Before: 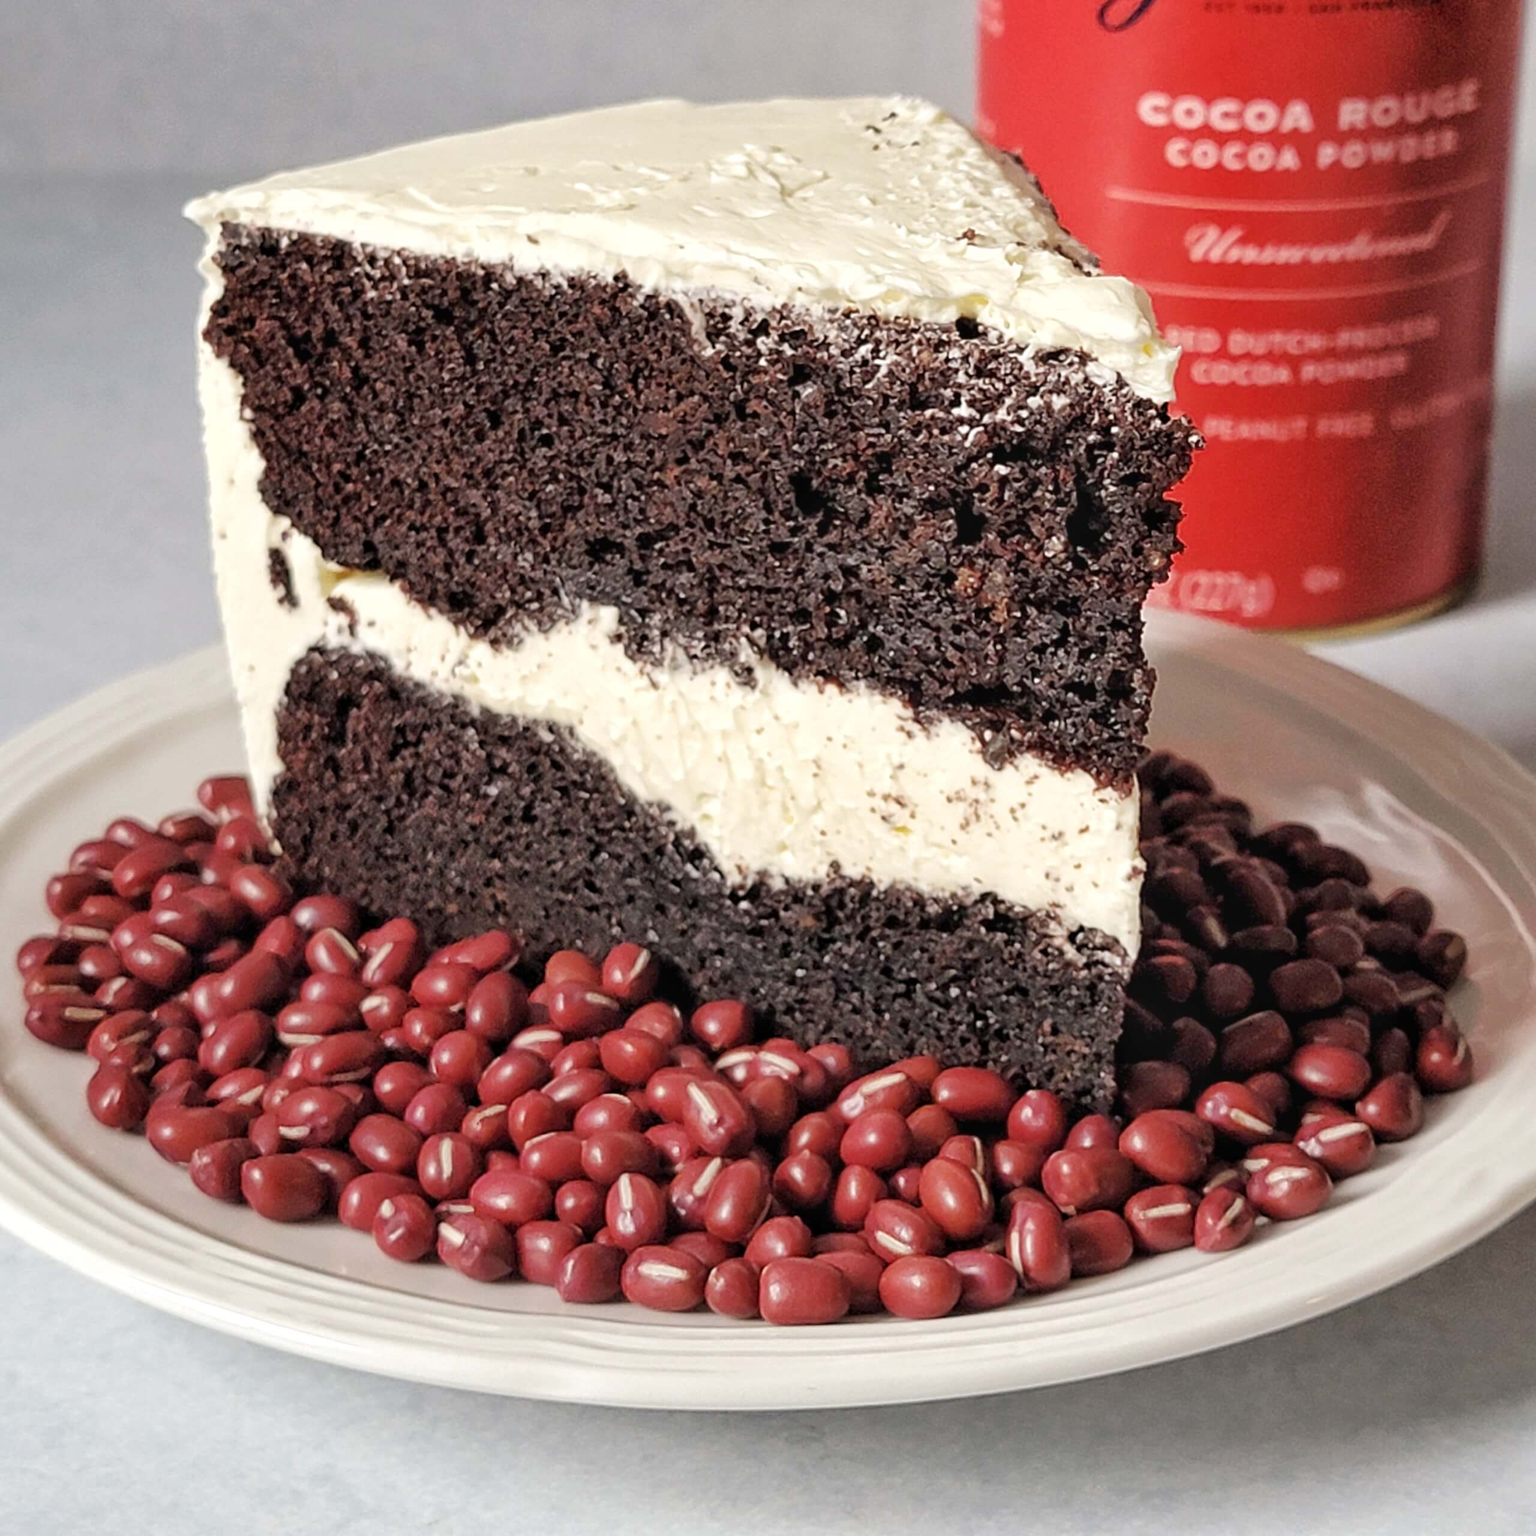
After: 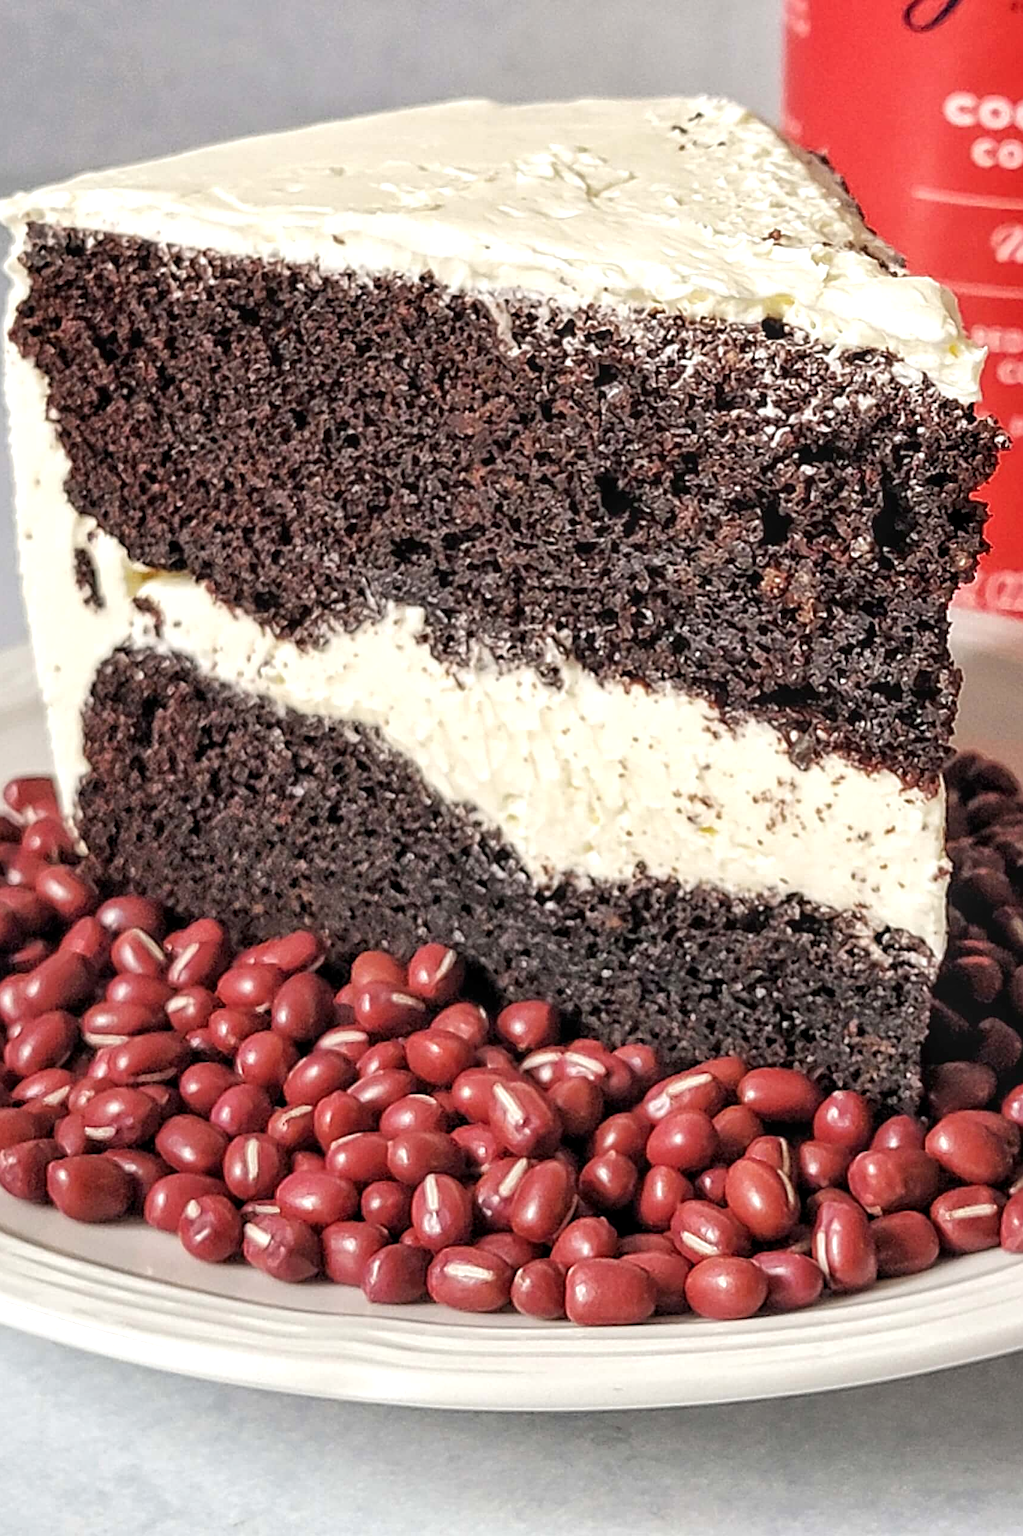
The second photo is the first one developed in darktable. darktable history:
crop and rotate: left 12.673%, right 20.66%
local contrast: on, module defaults
exposure: exposure 0.207 EV, compensate highlight preservation false
sharpen: on, module defaults
